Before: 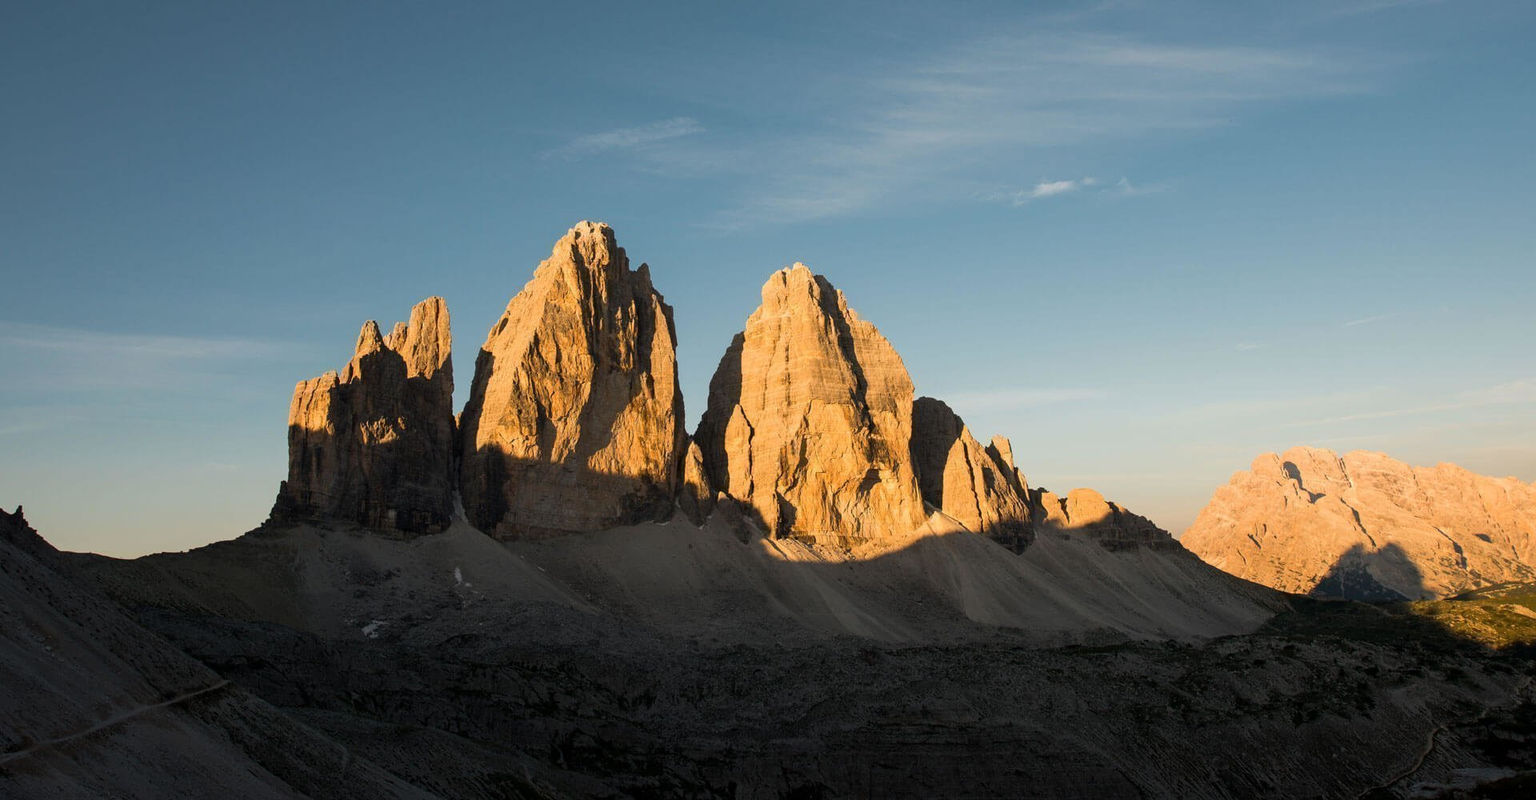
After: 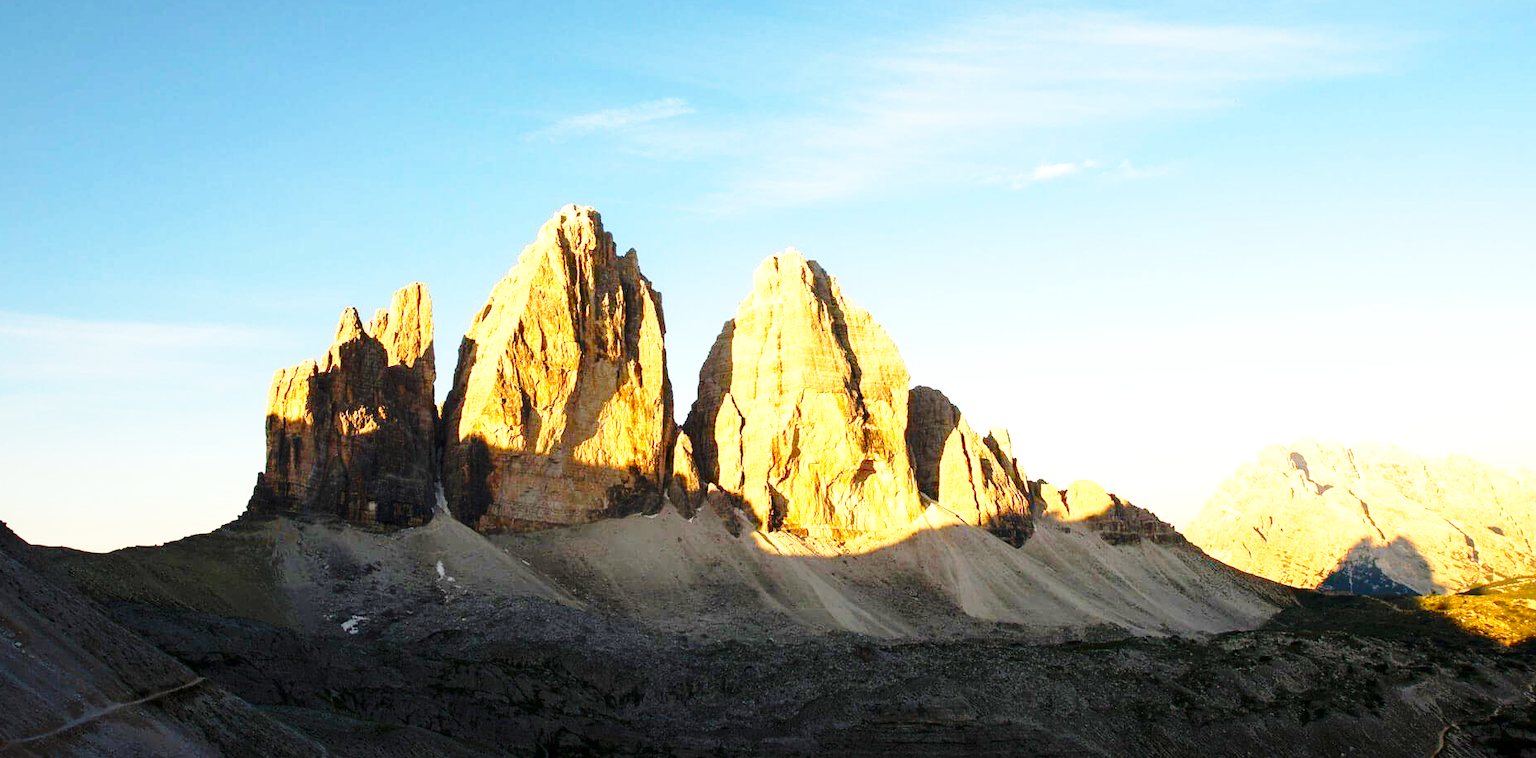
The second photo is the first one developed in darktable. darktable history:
base curve: curves: ch0 [(0, 0) (0.032, 0.037) (0.105, 0.228) (0.435, 0.76) (0.856, 0.983) (1, 1)], preserve colors none
crop: left 1.983%, top 2.873%, right 0.833%, bottom 4.929%
exposure: exposure 0.994 EV, compensate exposure bias true, compensate highlight preservation false
contrast brightness saturation: brightness -0.026, saturation 0.365
